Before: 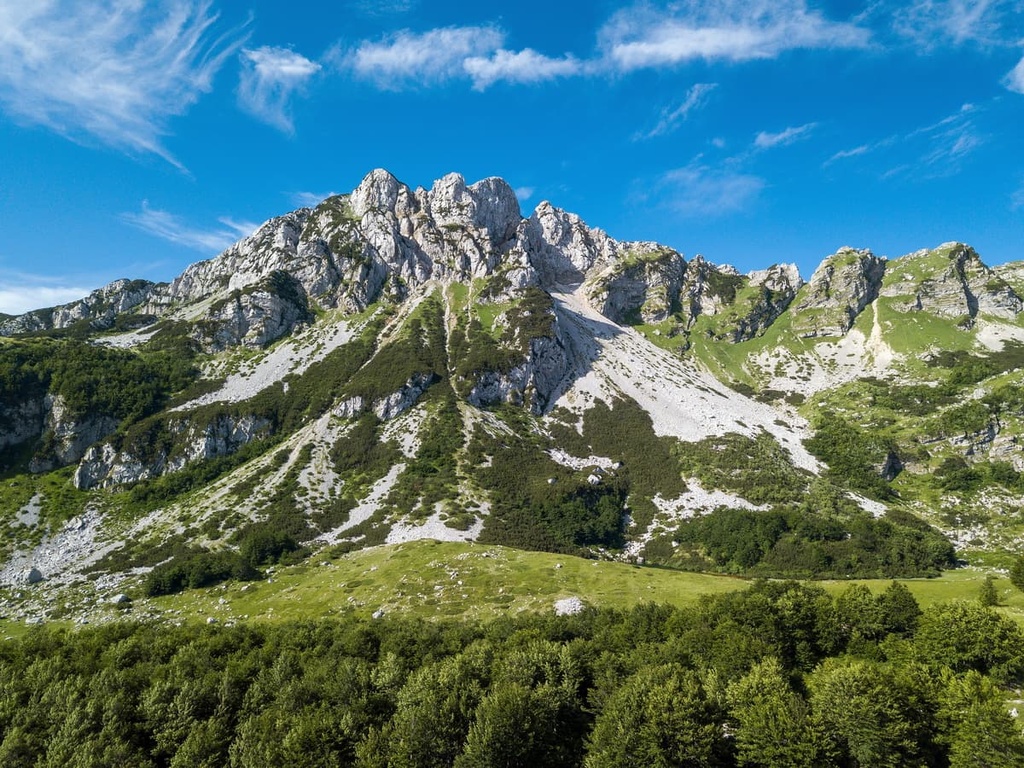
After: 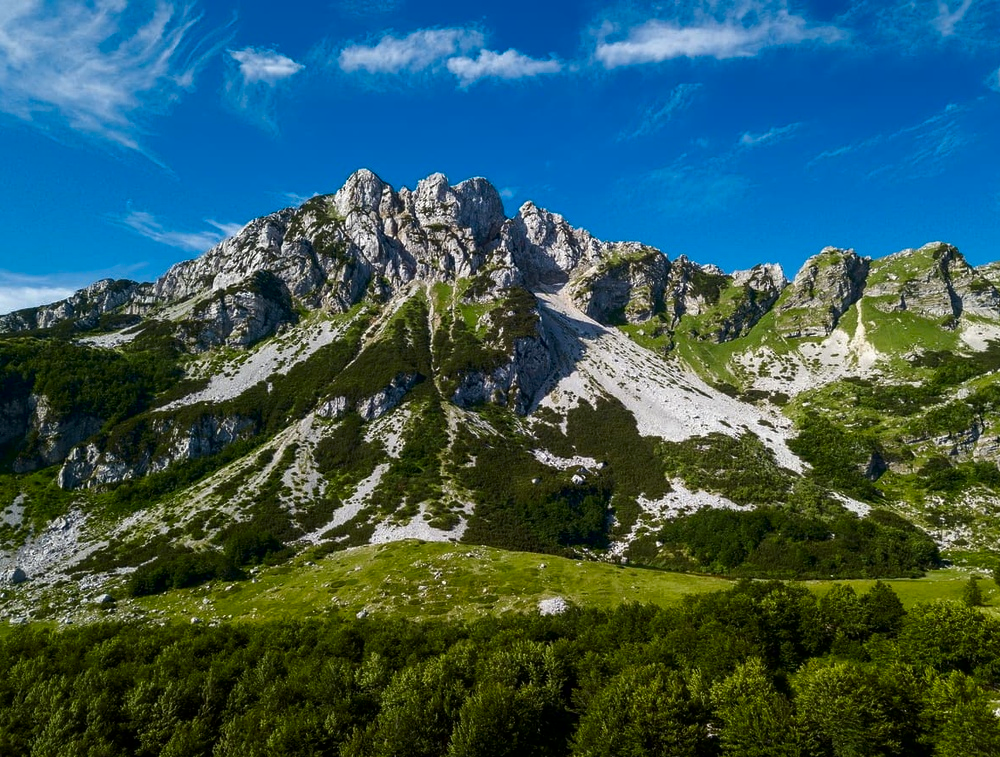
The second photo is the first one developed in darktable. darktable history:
contrast brightness saturation: brightness -0.248, saturation 0.197
crop and rotate: left 1.643%, right 0.62%, bottom 1.431%
